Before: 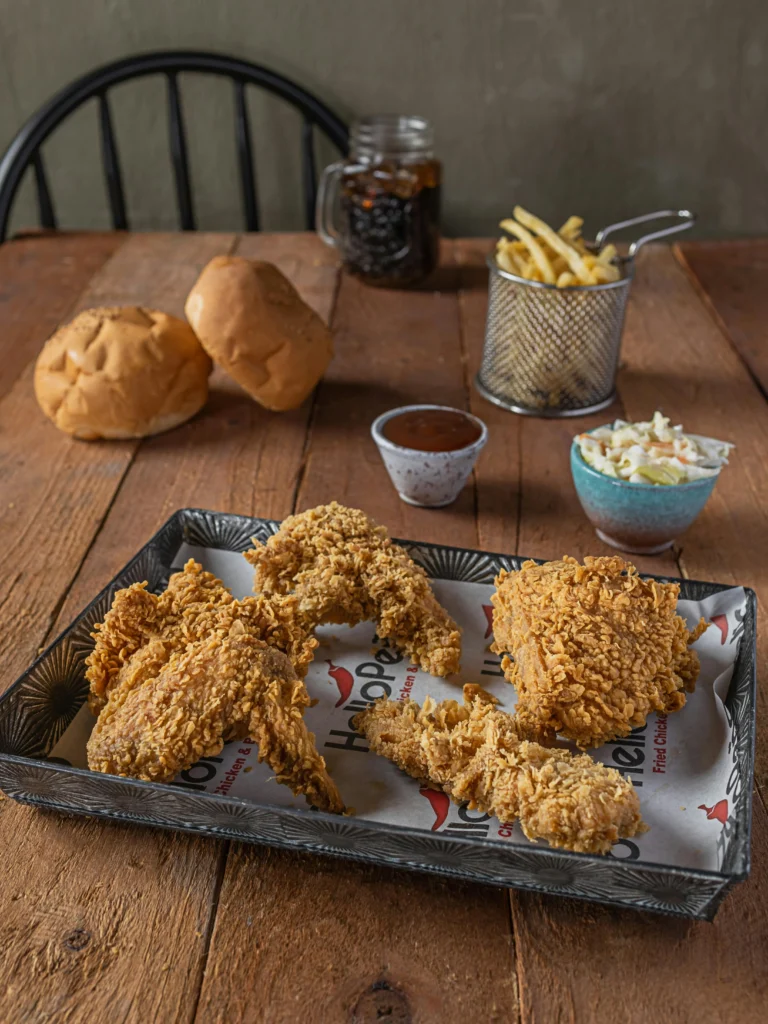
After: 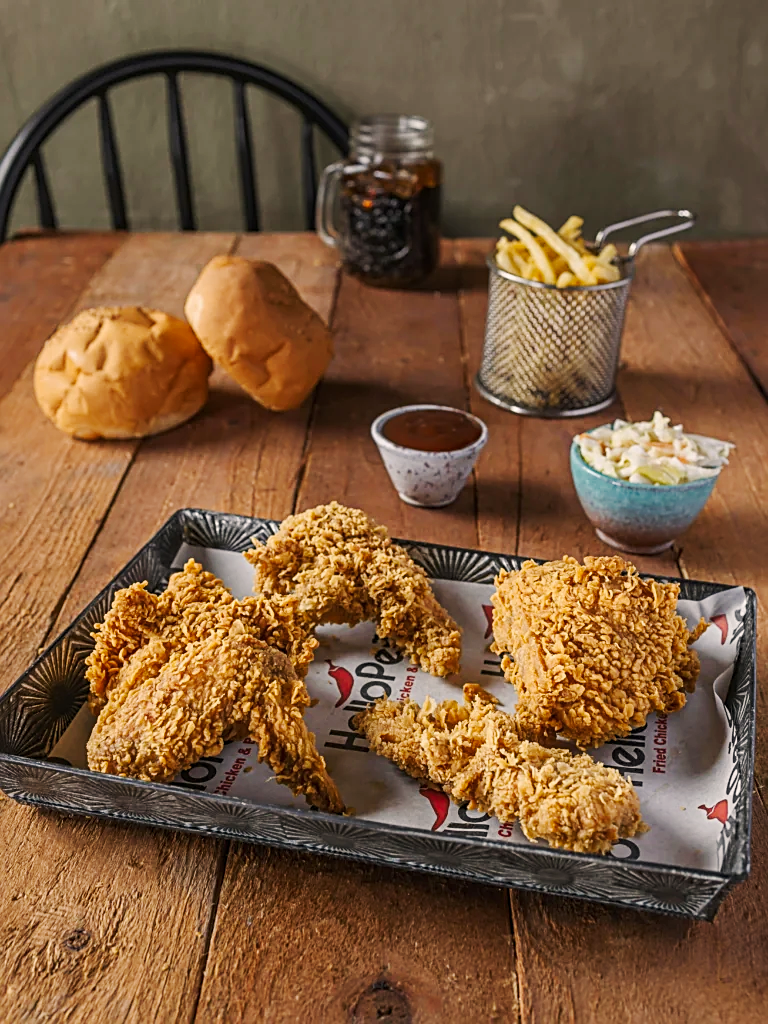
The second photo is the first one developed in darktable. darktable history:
sharpen: on, module defaults
color correction: highlights a* 3.89, highlights b* 5.12
tone curve: curves: ch0 [(0, 0) (0.239, 0.248) (0.508, 0.606) (0.828, 0.878) (1, 1)]; ch1 [(0, 0) (0.401, 0.42) (0.442, 0.47) (0.492, 0.498) (0.511, 0.516) (0.555, 0.586) (0.681, 0.739) (1, 1)]; ch2 [(0, 0) (0.411, 0.433) (0.5, 0.504) (0.545, 0.574) (1, 1)], preserve colors none
